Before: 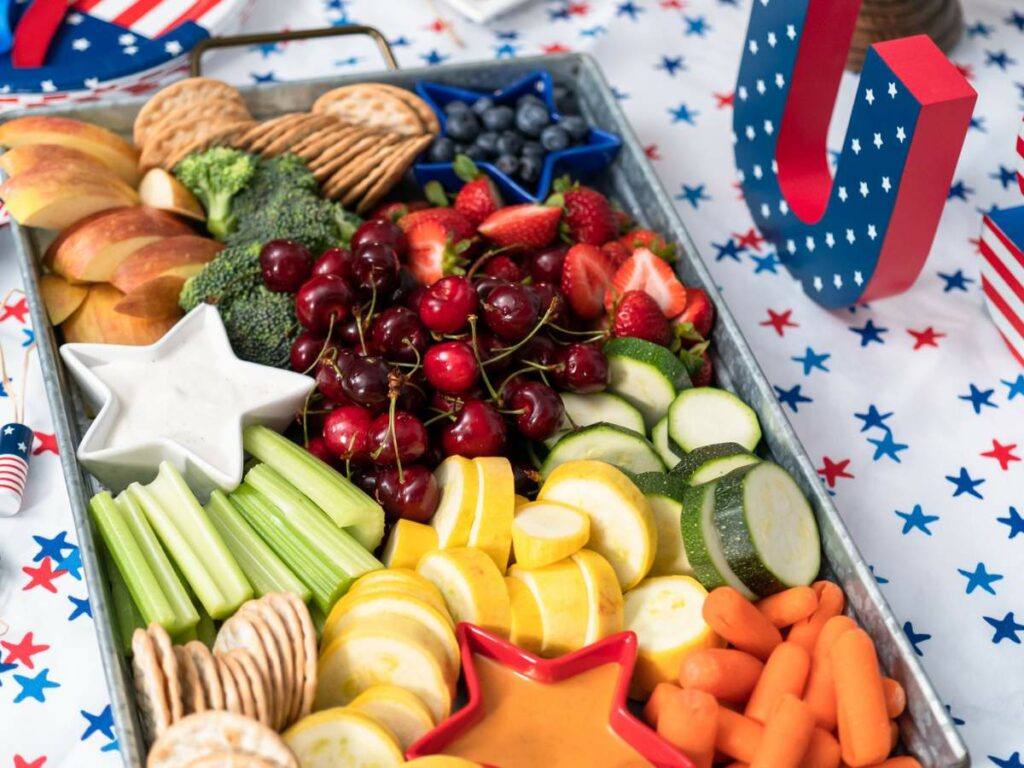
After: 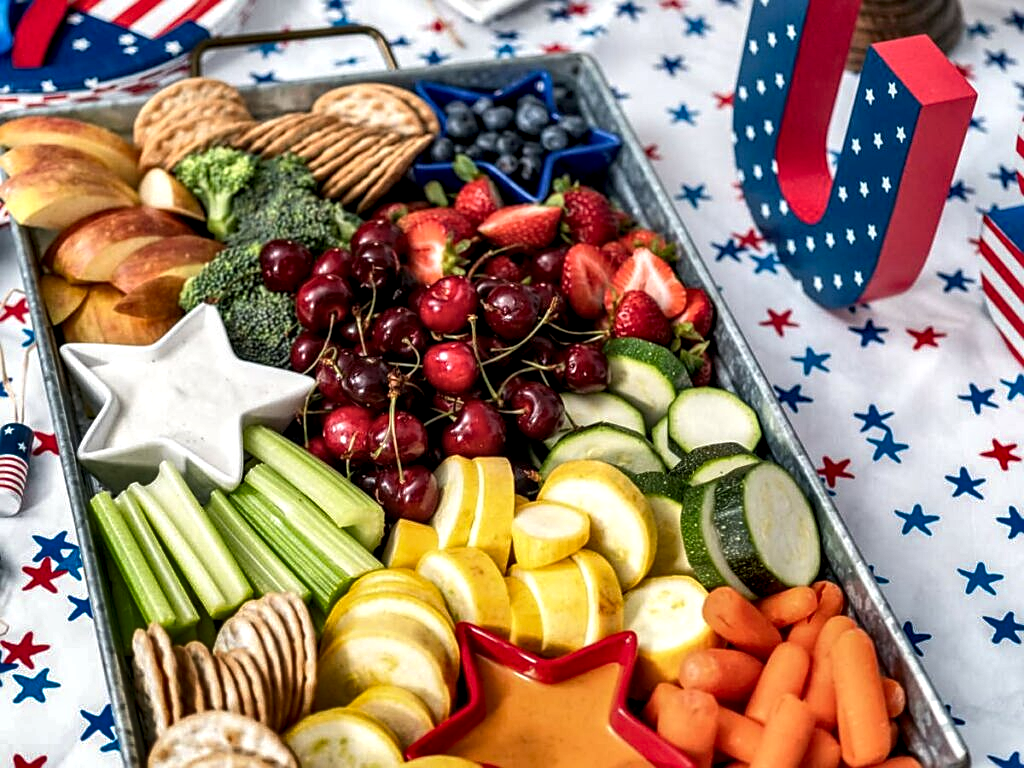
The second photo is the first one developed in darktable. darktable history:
local contrast: detail 160%
shadows and highlights: radius 108.52, shadows 44.07, highlights -67.8, low approximation 0.01, soften with gaussian
sharpen: radius 1.967
